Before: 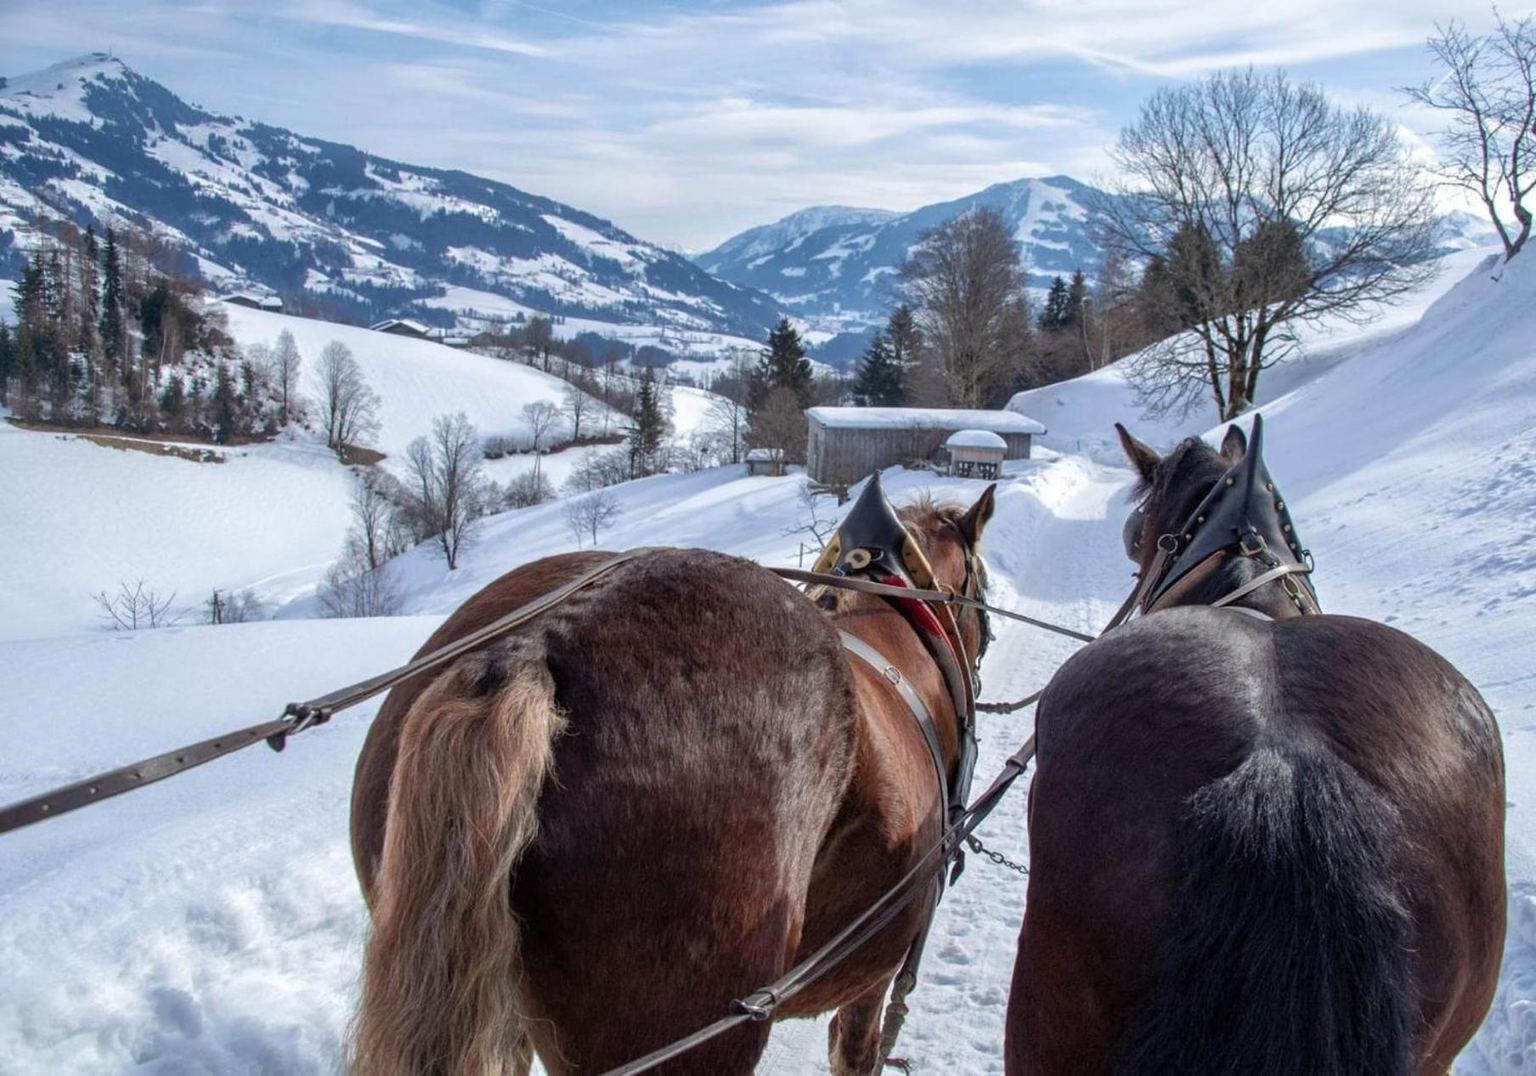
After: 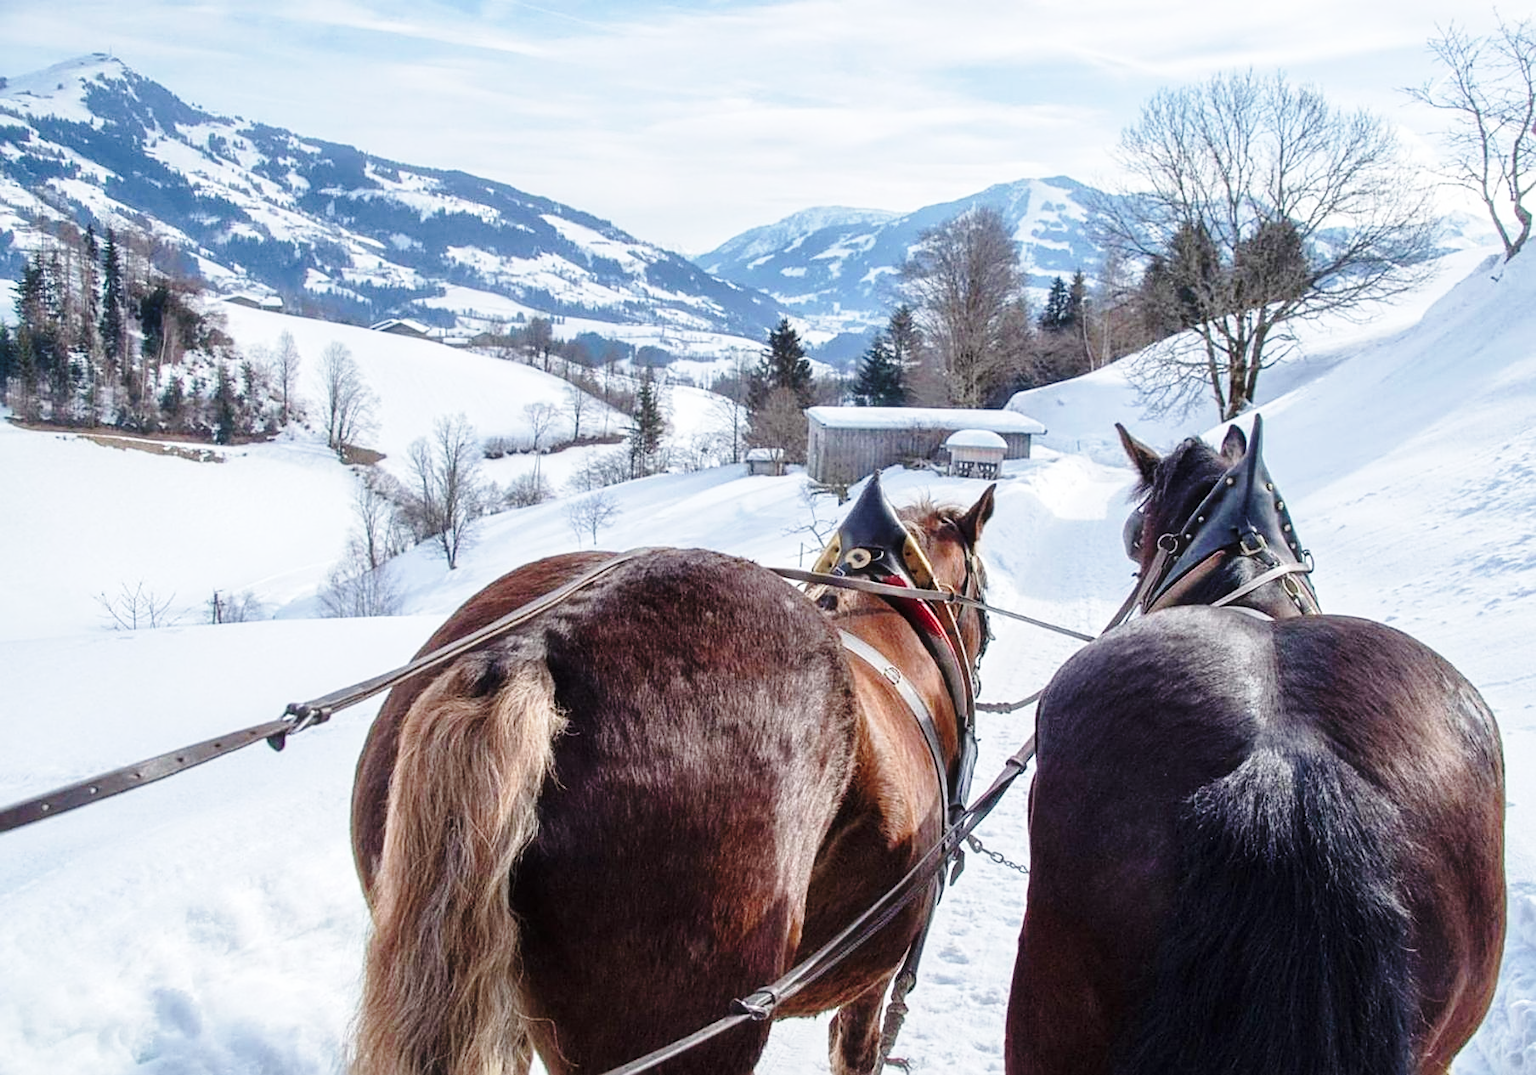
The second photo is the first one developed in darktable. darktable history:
sharpen: on, module defaults
base curve: curves: ch0 [(0, 0) (0.028, 0.03) (0.121, 0.232) (0.46, 0.748) (0.859, 0.968) (1, 1)], preserve colors none
haze removal: strength -0.1, adaptive false
